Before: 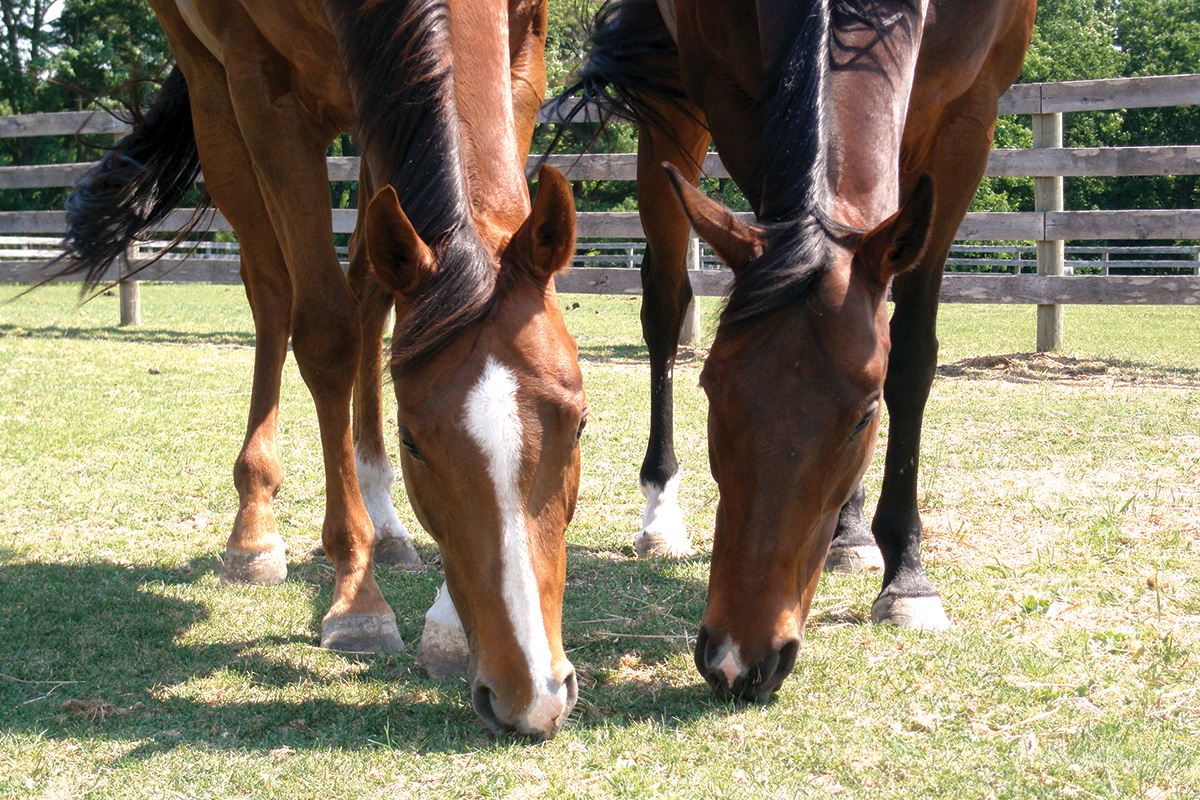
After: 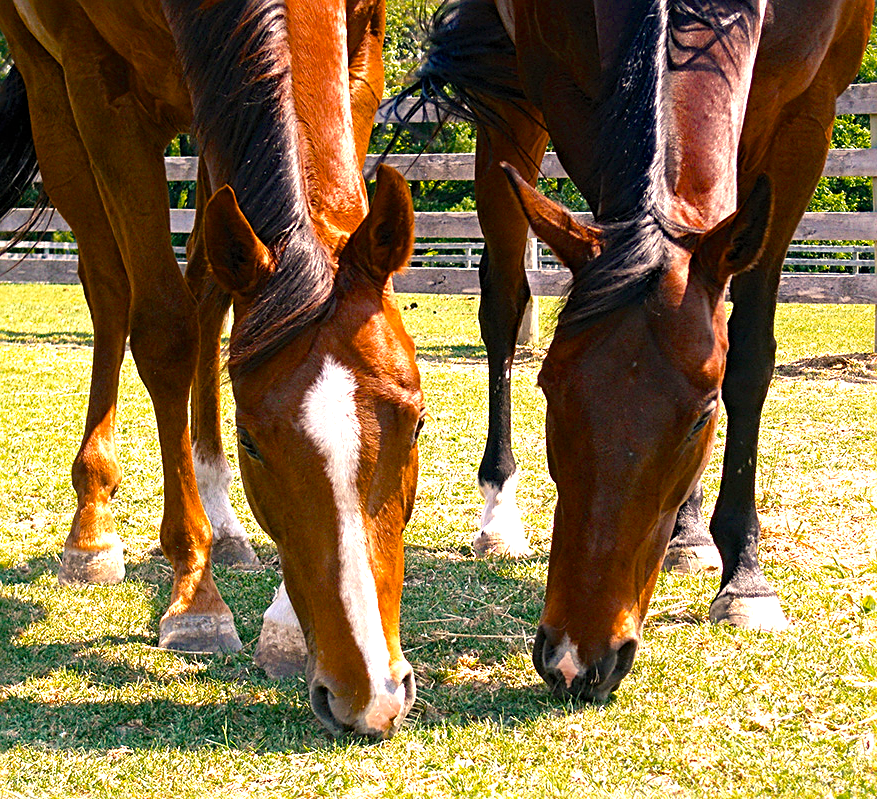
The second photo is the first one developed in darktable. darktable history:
sharpen: radius 2.593, amount 0.679
haze removal: compatibility mode true
exposure: black level correction 0, exposure 0.599 EV, compensate highlight preservation false
crop: left 13.515%, top 0%, right 13.326%
color balance rgb: shadows lift › luminance -20.031%, highlights gain › chroma 3.264%, highlights gain › hue 57.49°, perceptual saturation grading › global saturation 30.905%, saturation formula JzAzBz (2021)
